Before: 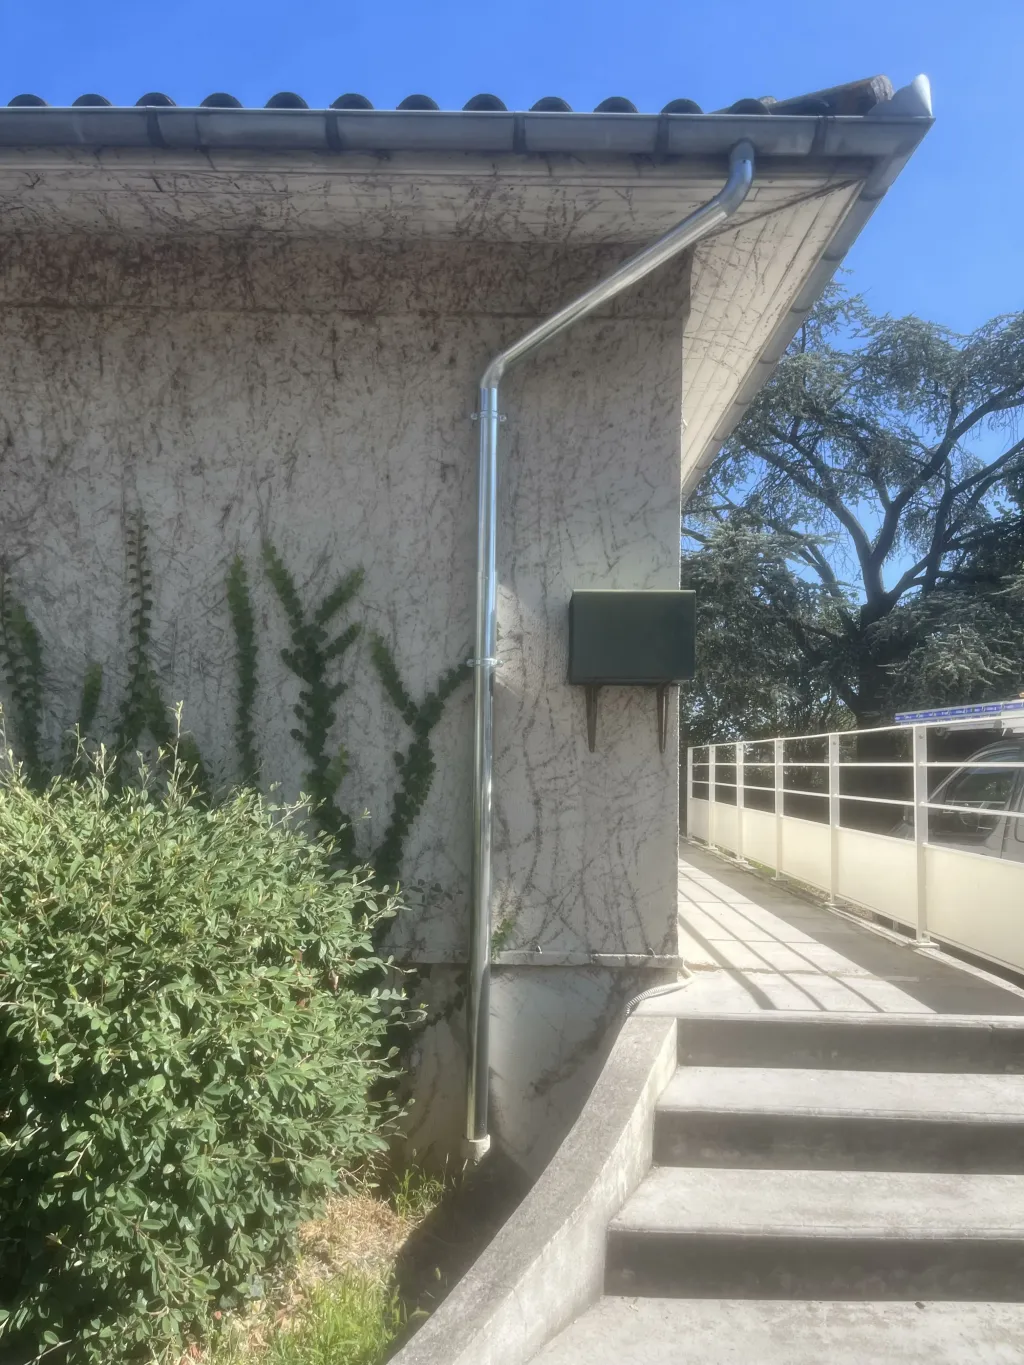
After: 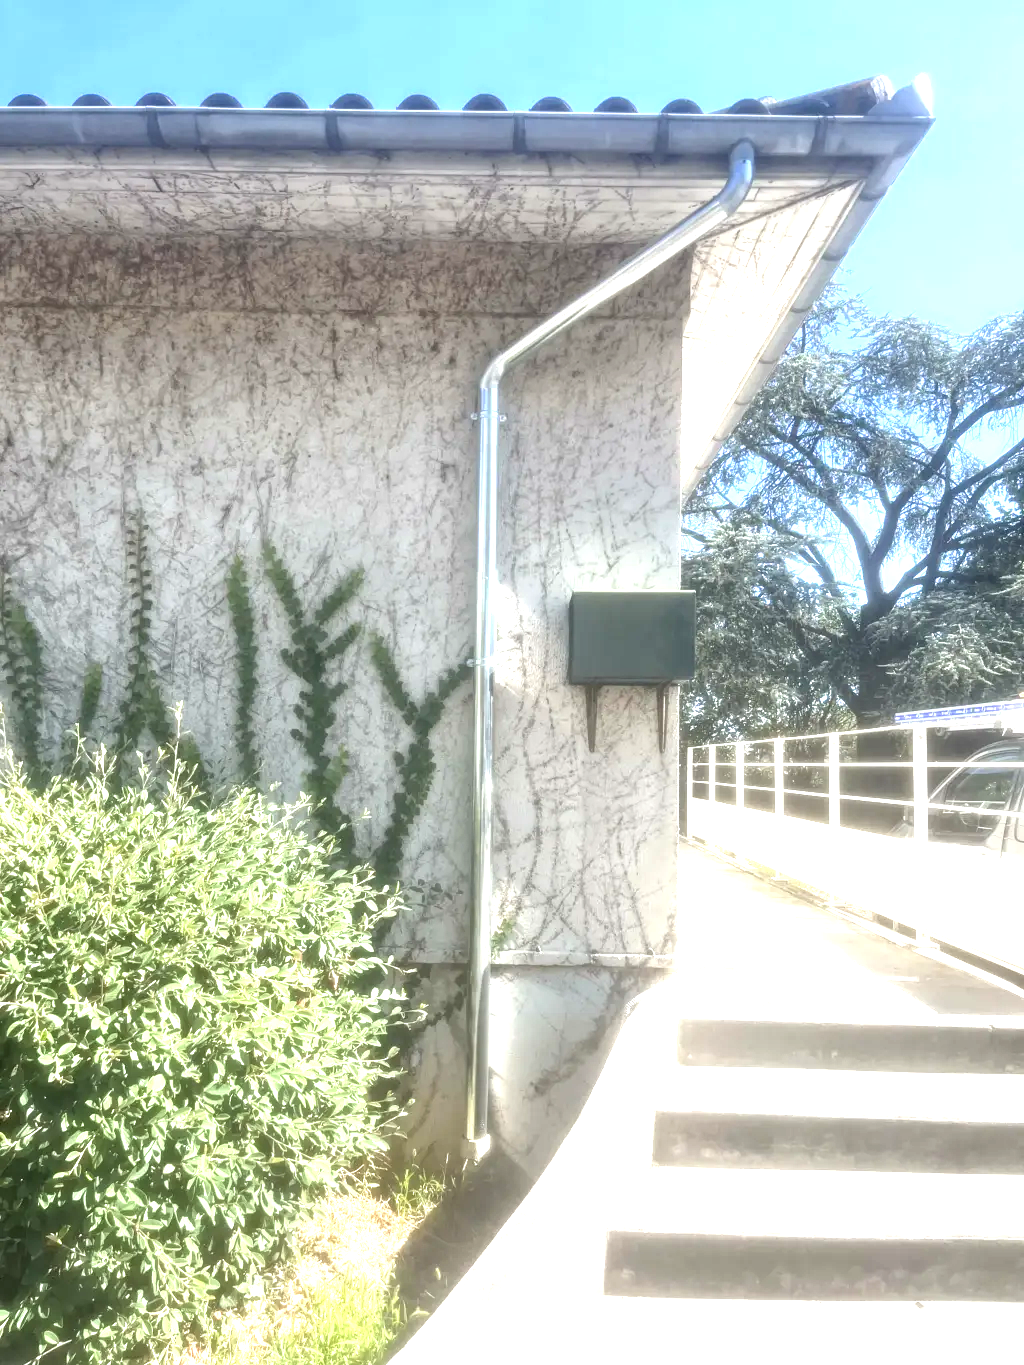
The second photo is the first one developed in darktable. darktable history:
exposure: black level correction 0, exposure 1.6 EV, compensate exposure bias true, compensate highlight preservation false
local contrast: on, module defaults
